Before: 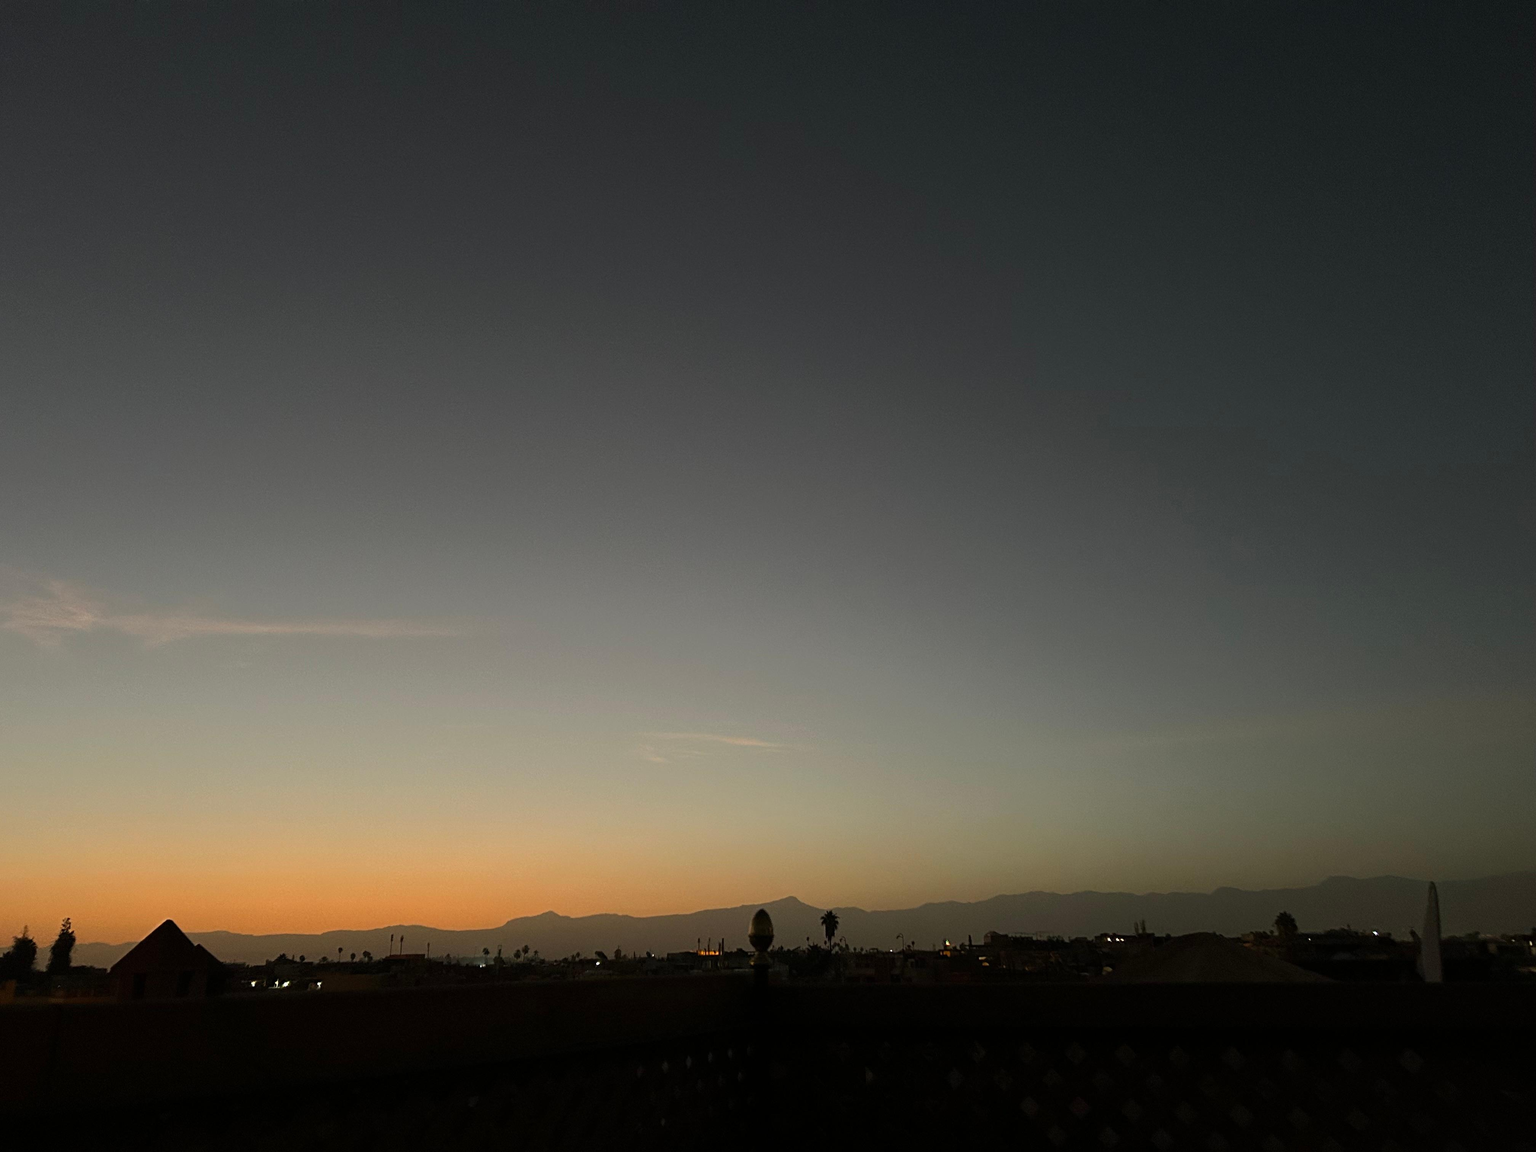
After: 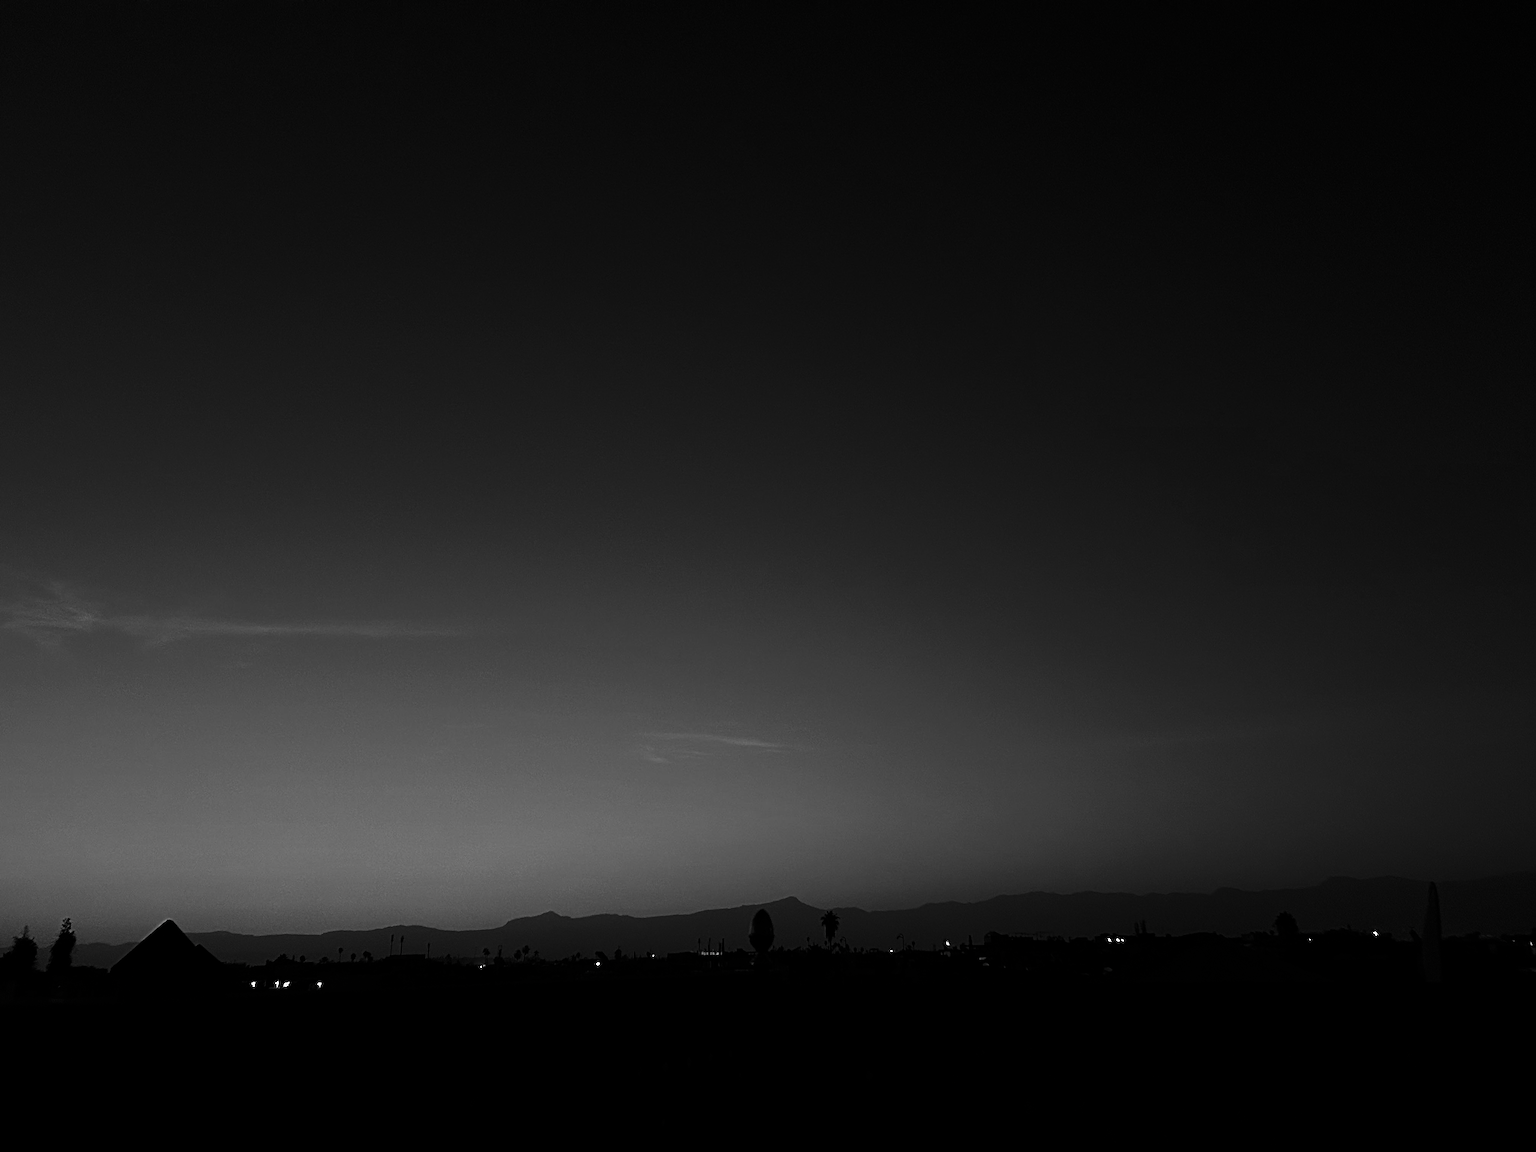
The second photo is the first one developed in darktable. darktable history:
contrast brightness saturation: contrast -0.029, brightness -0.577, saturation -0.997
sharpen: on, module defaults
